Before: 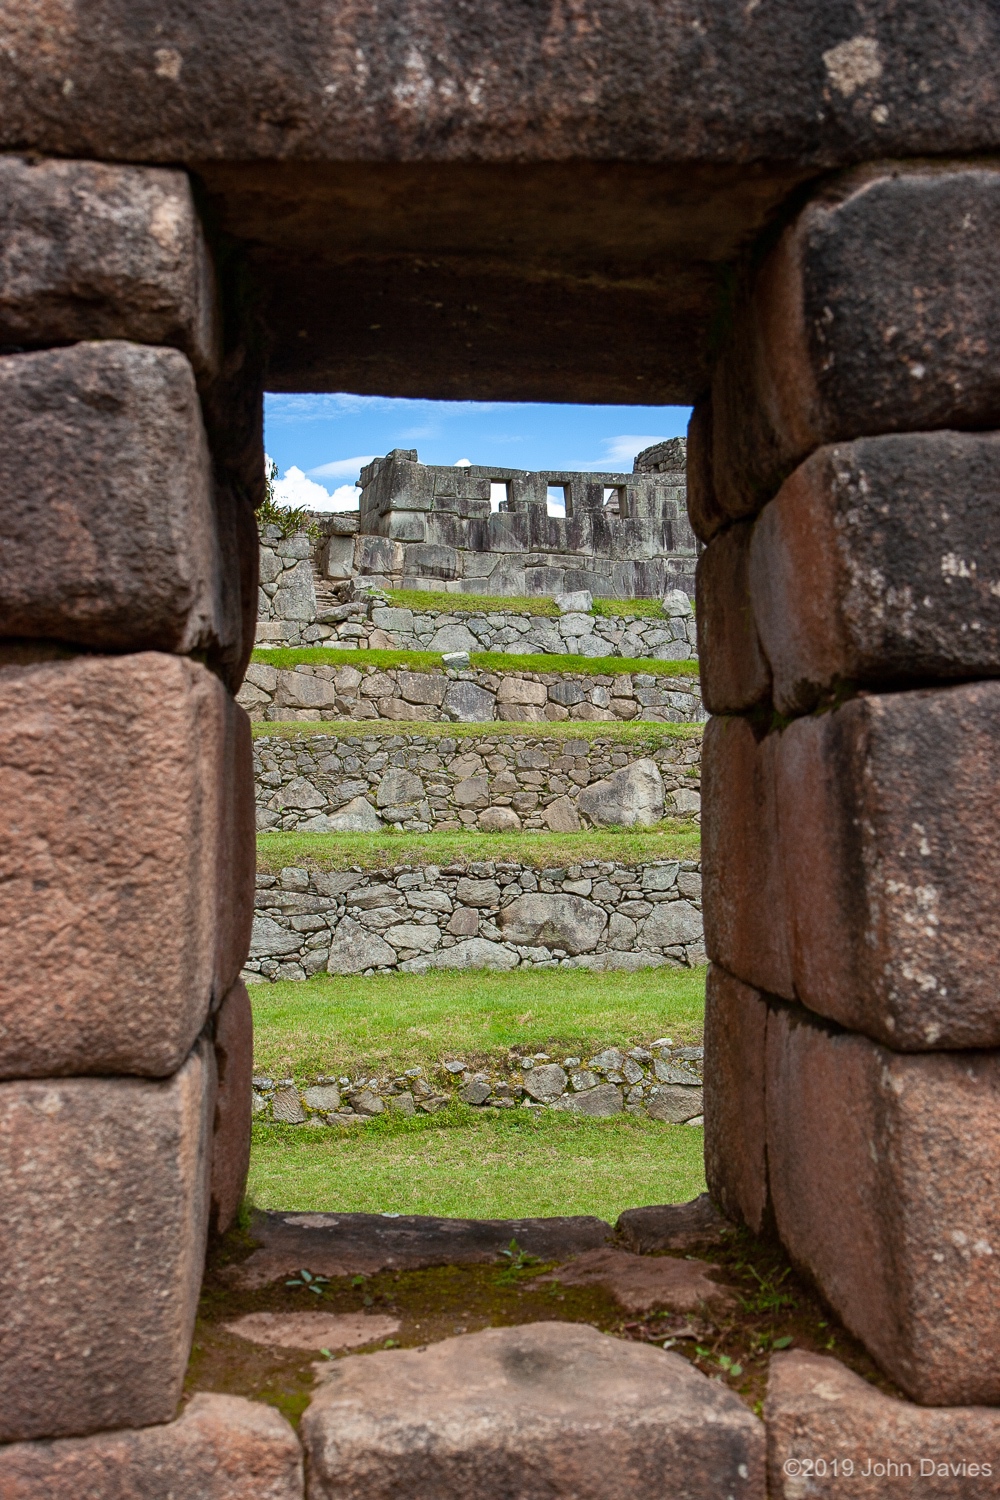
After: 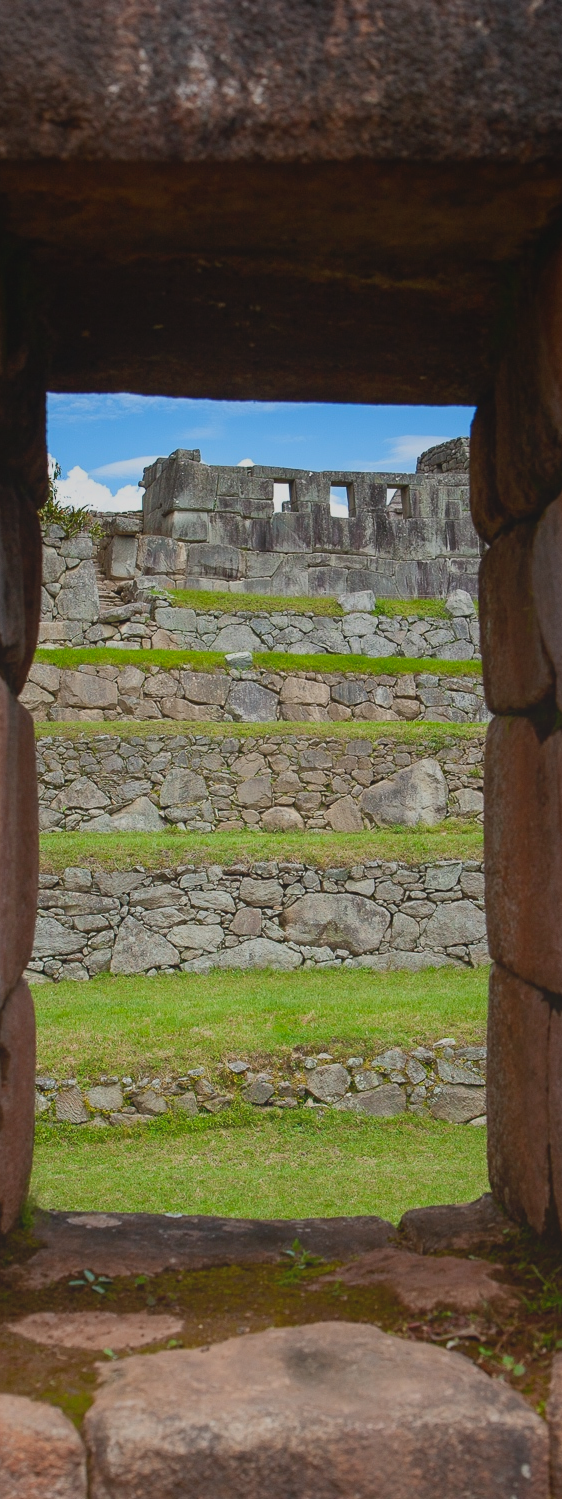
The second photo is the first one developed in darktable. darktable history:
color correction: highlights b* 0.021
local contrast: detail 72%
crop: left 21.727%, right 22.046%, bottom 0.004%
